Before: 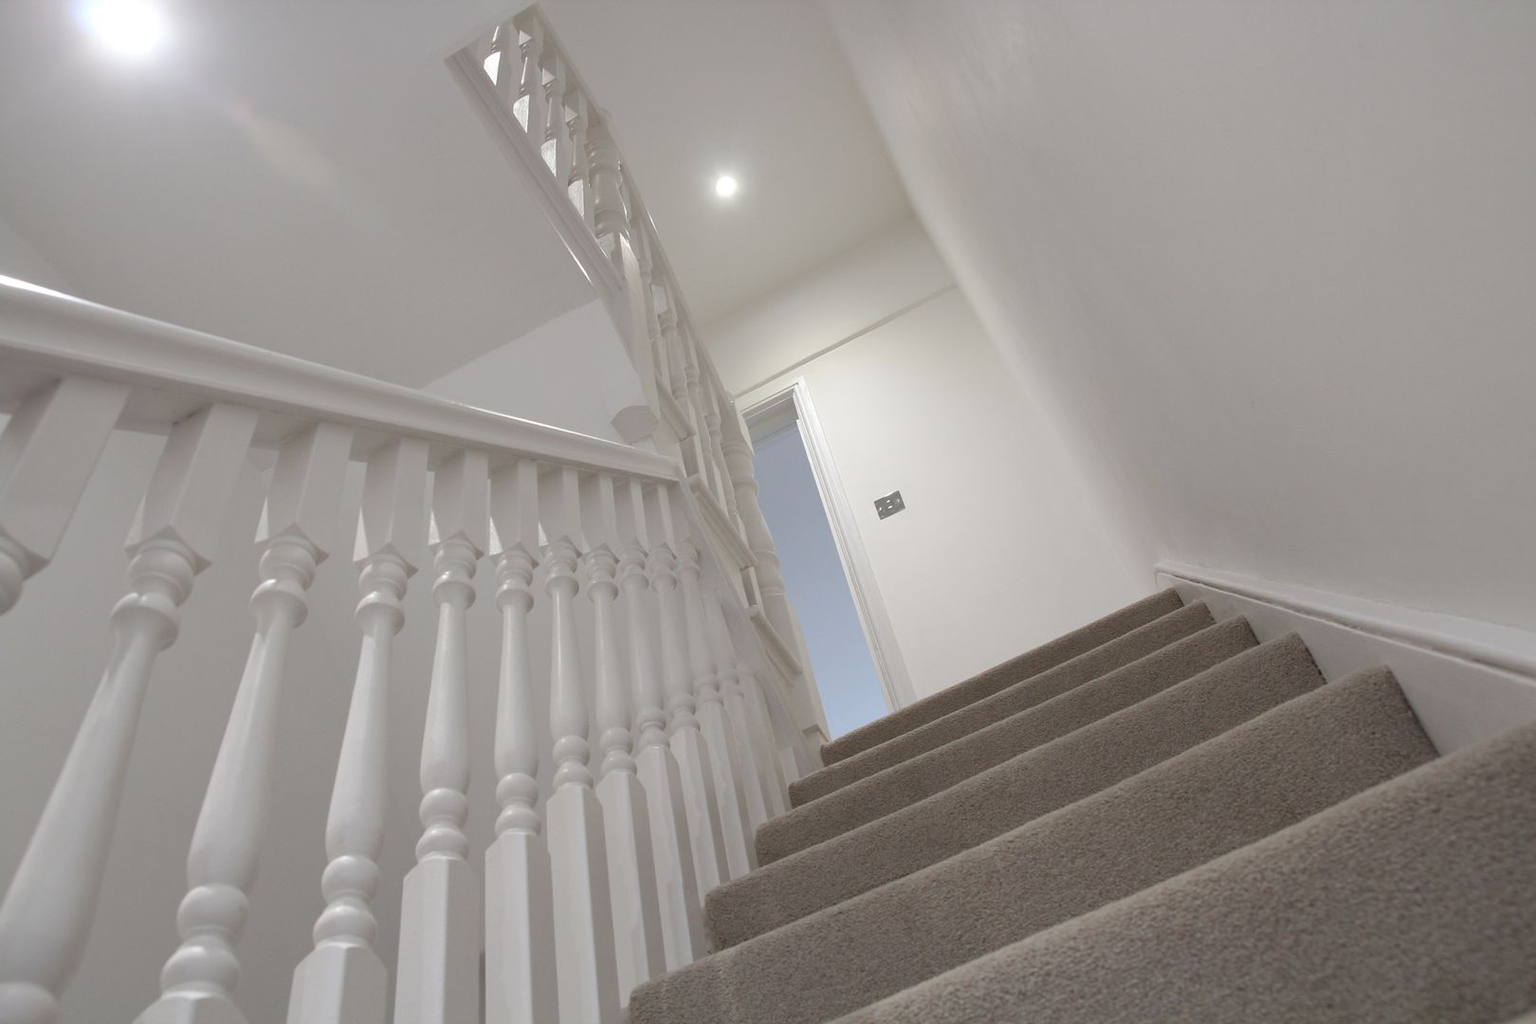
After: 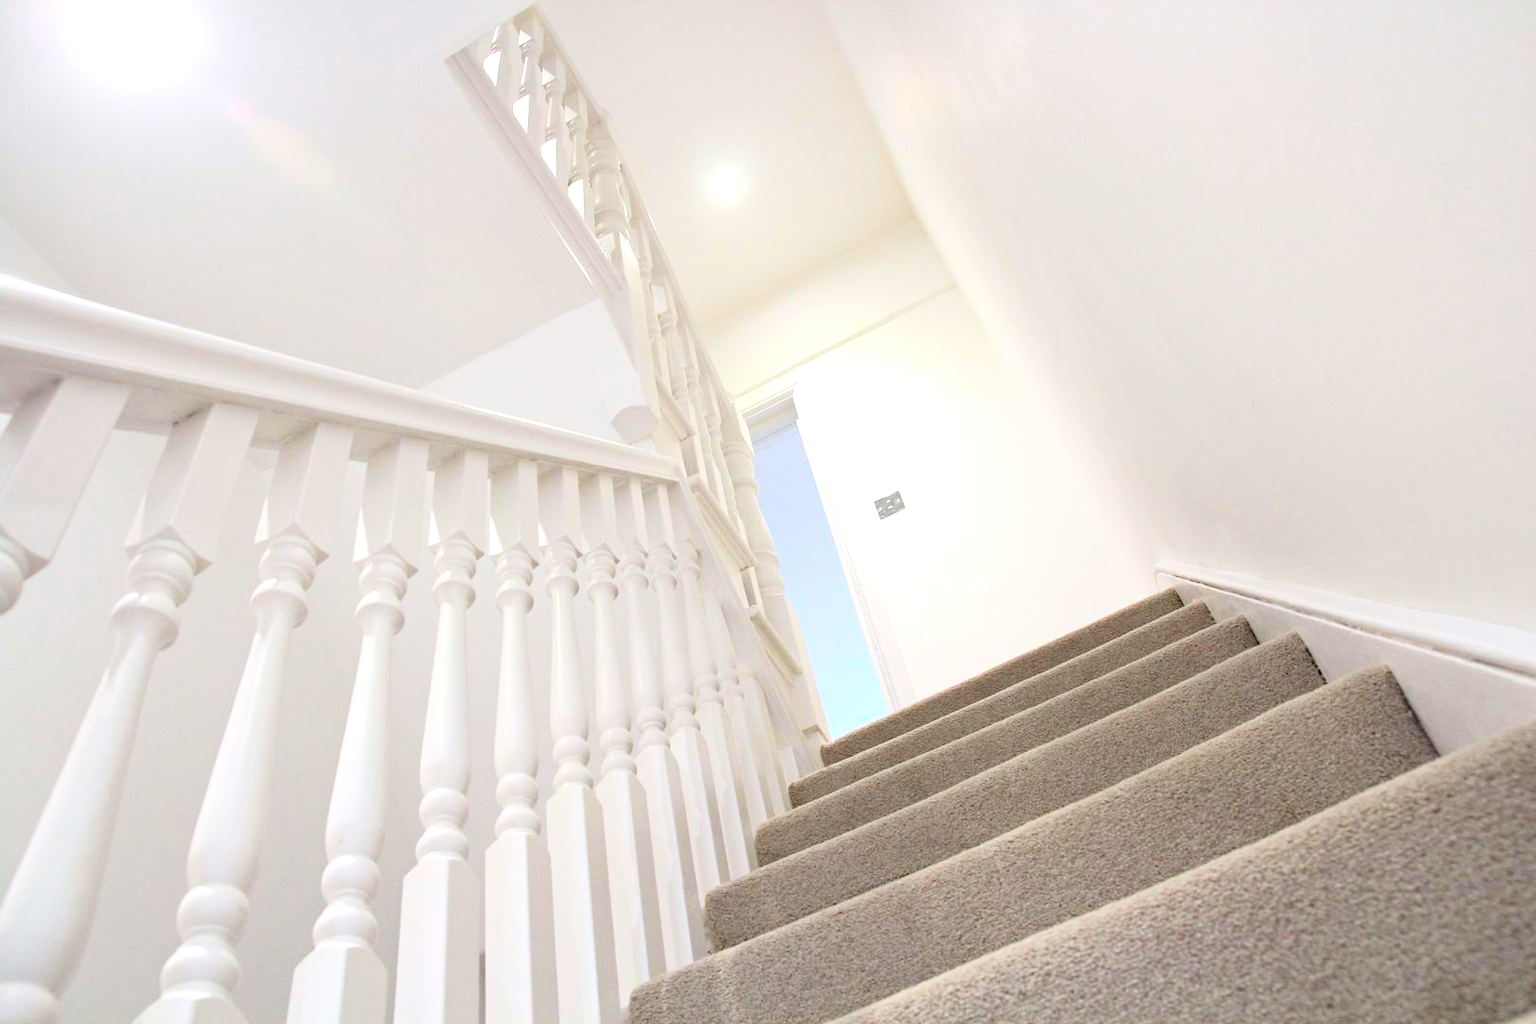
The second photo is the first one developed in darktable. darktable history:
tone curve: curves: ch0 [(0, 0) (0.051, 0.021) (0.11, 0.069) (0.249, 0.235) (0.452, 0.526) (0.596, 0.713) (0.703, 0.83) (0.851, 0.938) (1, 1)]; ch1 [(0, 0) (0.1, 0.038) (0.318, 0.221) (0.413, 0.325) (0.443, 0.412) (0.483, 0.474) (0.503, 0.501) (0.516, 0.517) (0.548, 0.568) (0.569, 0.599) (0.594, 0.634) (0.666, 0.701) (1, 1)]; ch2 [(0, 0) (0.453, 0.435) (0.479, 0.476) (0.504, 0.5) (0.529, 0.537) (0.556, 0.583) (0.584, 0.618) (0.824, 0.815) (1, 1)], color space Lab, independent channels, preserve colors none
haze removal: compatibility mode true, adaptive false
exposure: exposure 0.944 EV, compensate exposure bias true, compensate highlight preservation false
